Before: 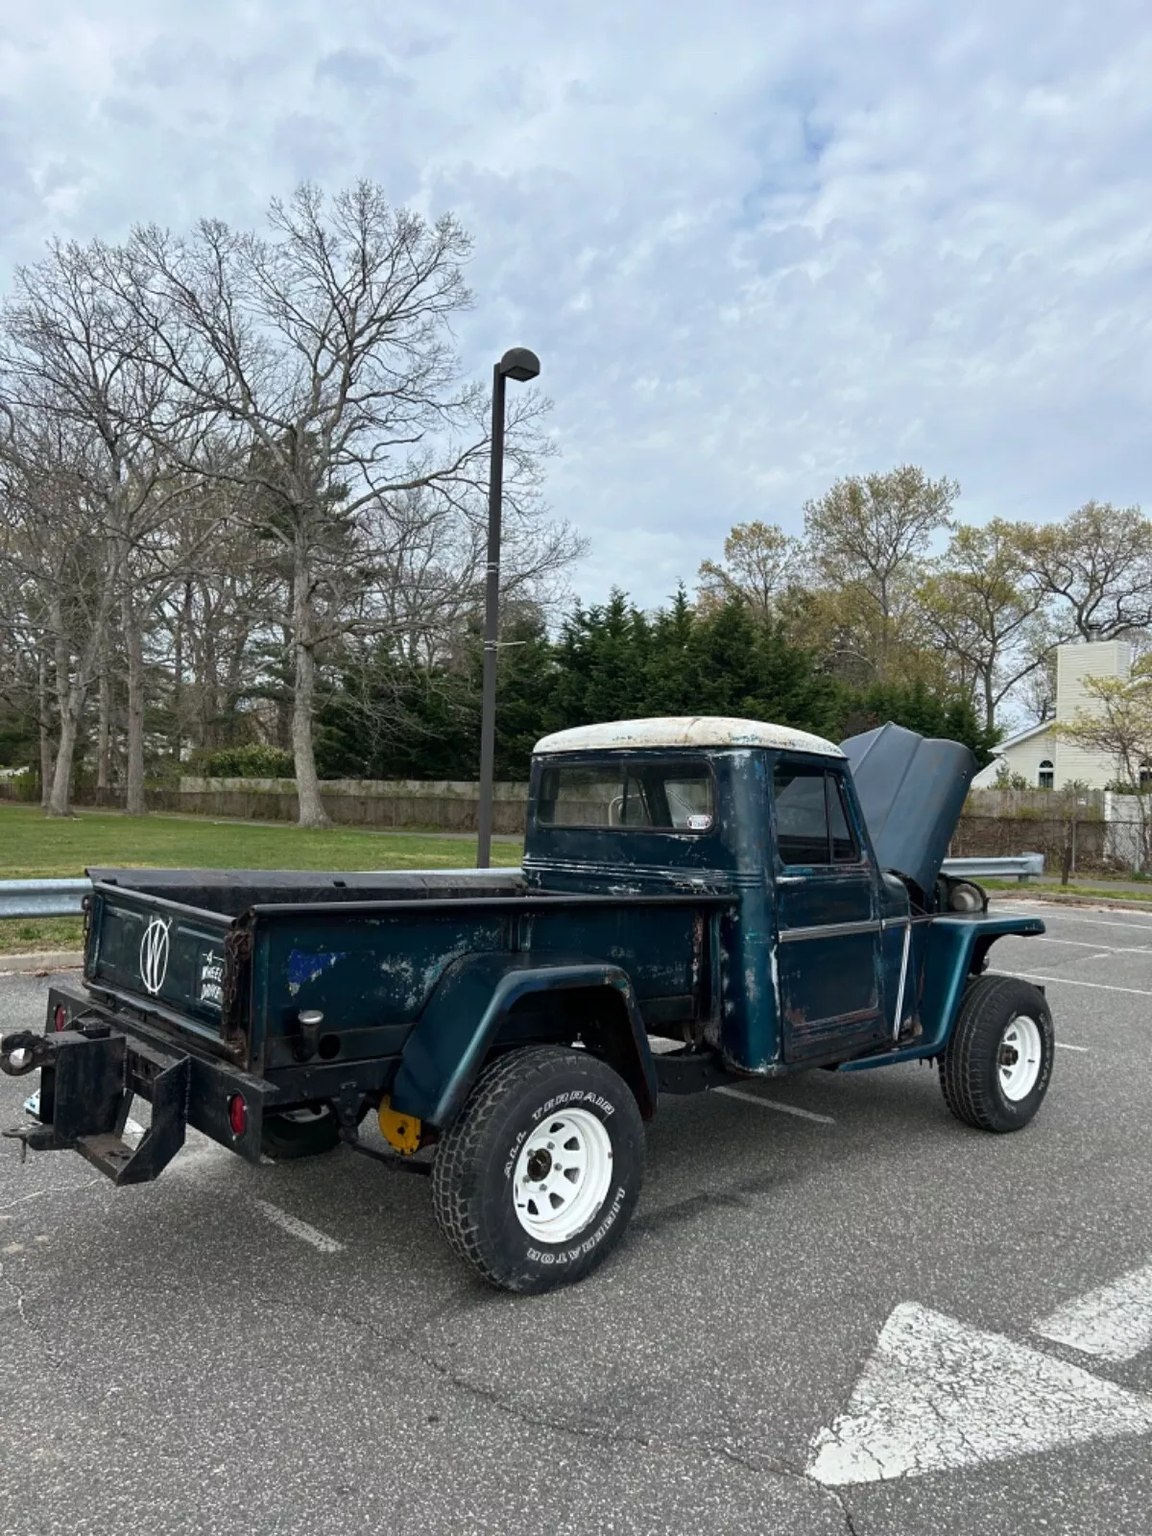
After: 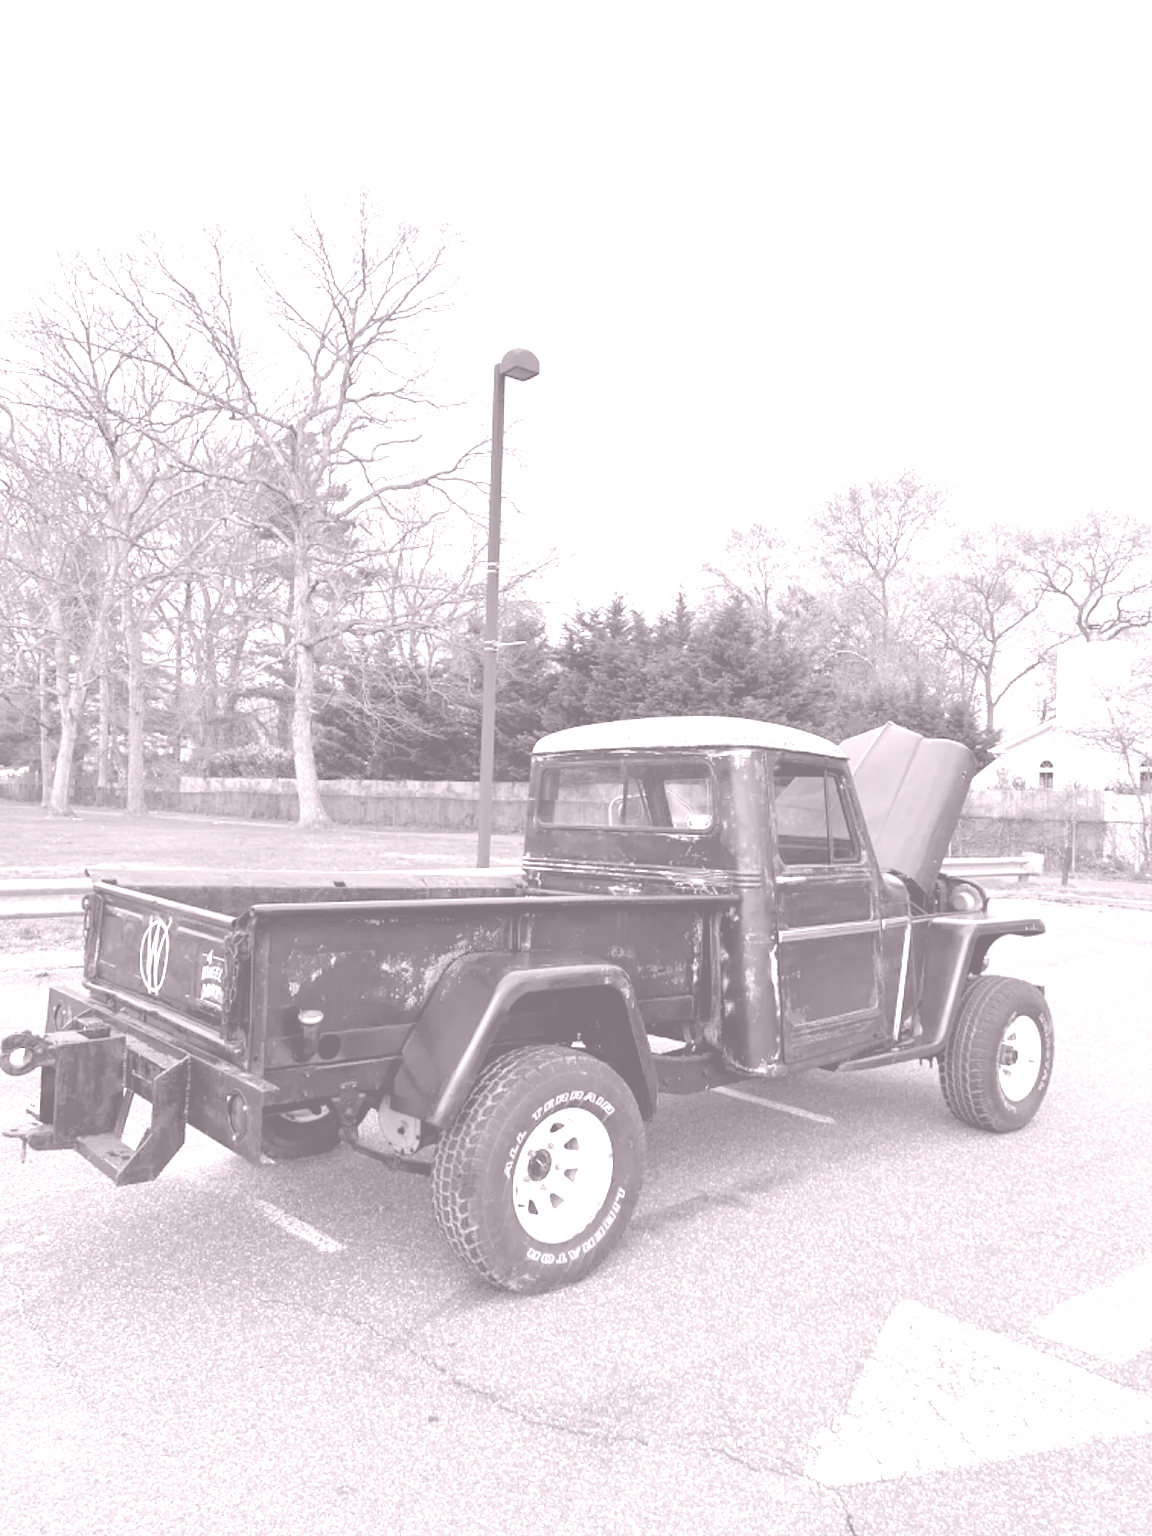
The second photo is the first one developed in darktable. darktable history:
colorize: hue 25.2°, saturation 83%, source mix 82%, lightness 79%, version 1
tone curve: curves: ch0 [(0.013, 0) (0.061, 0.068) (0.239, 0.256) (0.502, 0.505) (0.683, 0.676) (0.761, 0.773) (0.858, 0.858) (0.987, 0.945)]; ch1 [(0, 0) (0.172, 0.123) (0.304, 0.267) (0.414, 0.395) (0.472, 0.473) (0.502, 0.508) (0.521, 0.528) (0.583, 0.595) (0.654, 0.673) (0.728, 0.761) (1, 1)]; ch2 [(0, 0) (0.411, 0.424) (0.485, 0.476) (0.502, 0.502) (0.553, 0.557) (0.57, 0.576) (1, 1)], color space Lab, independent channels, preserve colors none
tone equalizer: on, module defaults
